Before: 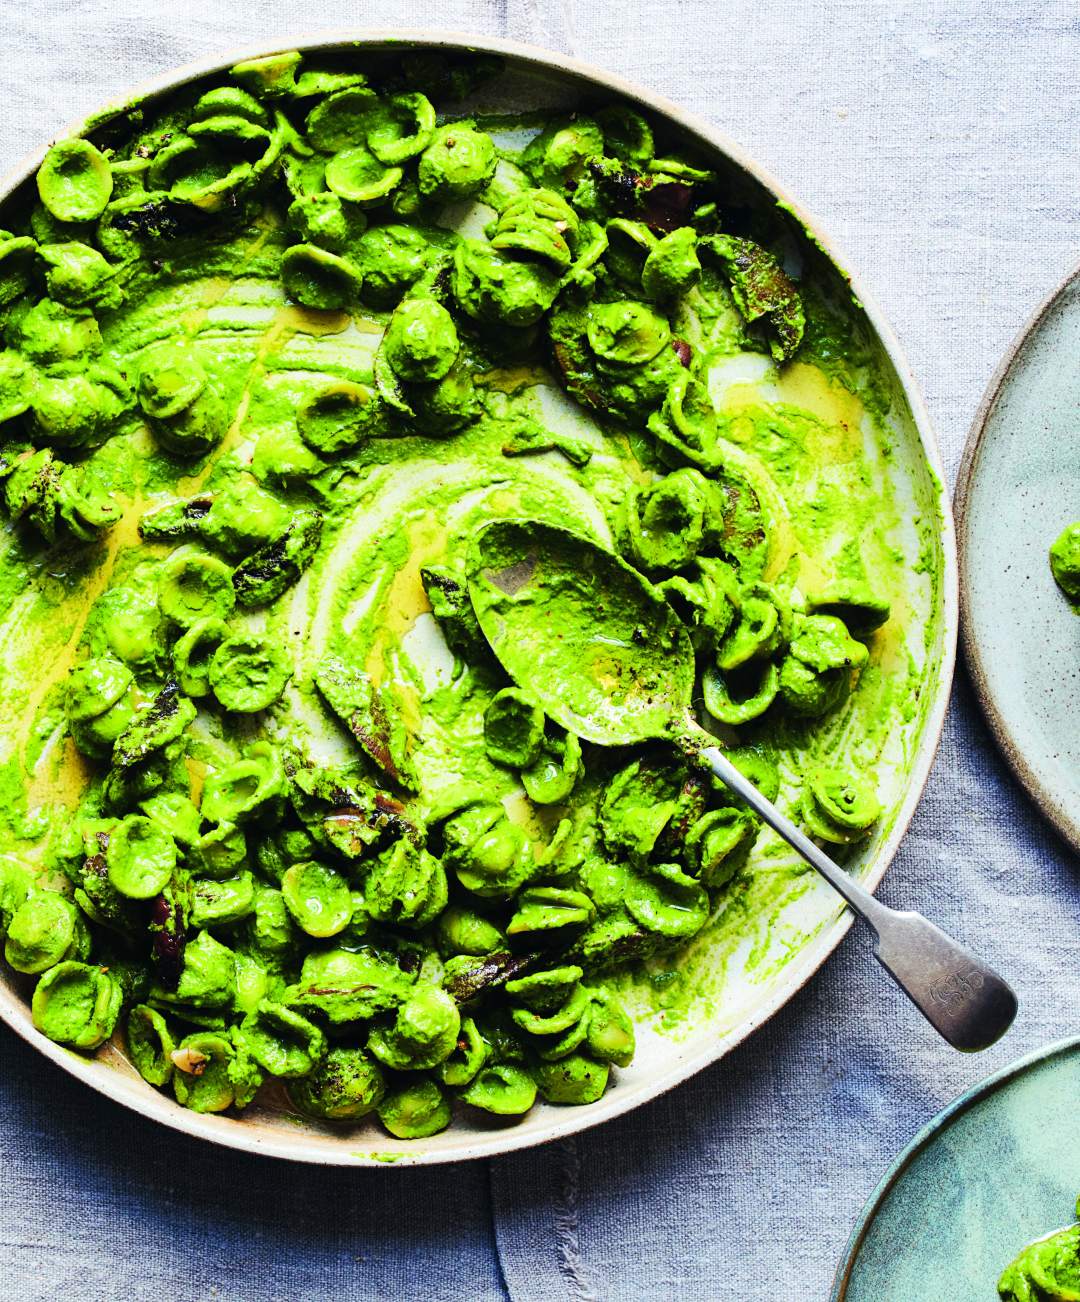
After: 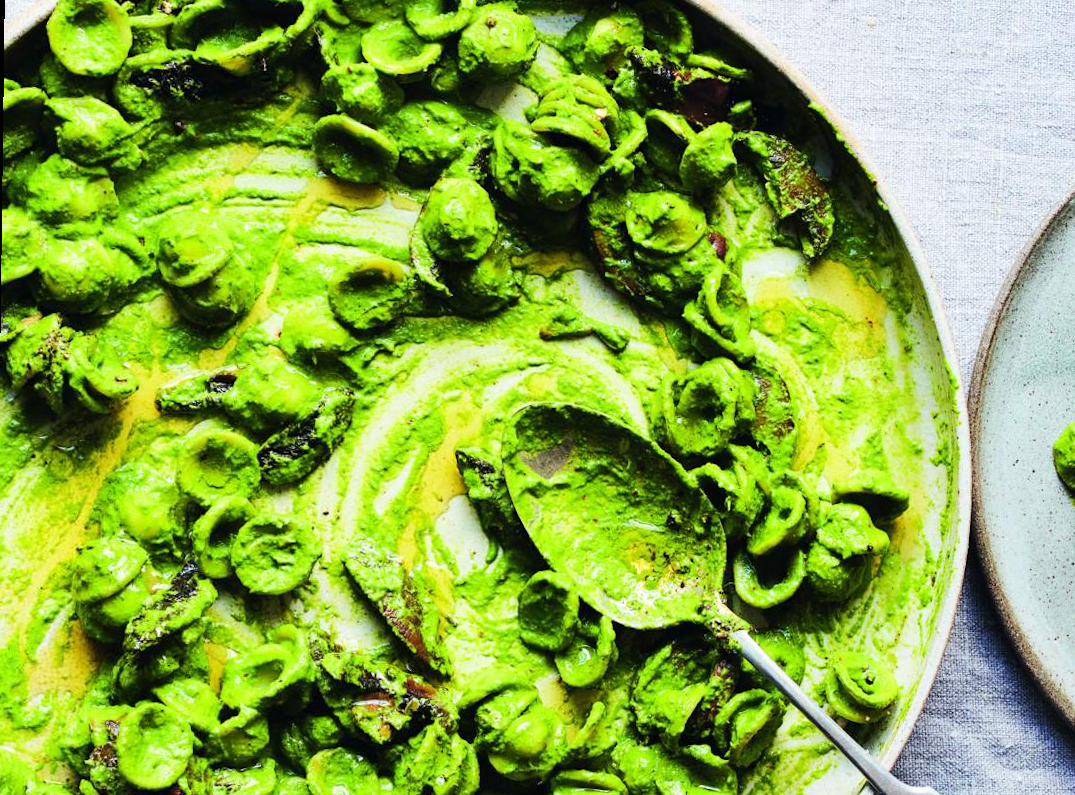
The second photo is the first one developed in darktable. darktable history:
crop and rotate: top 4.848%, bottom 29.503%
rotate and perspective: rotation 0.679°, lens shift (horizontal) 0.136, crop left 0.009, crop right 0.991, crop top 0.078, crop bottom 0.95
